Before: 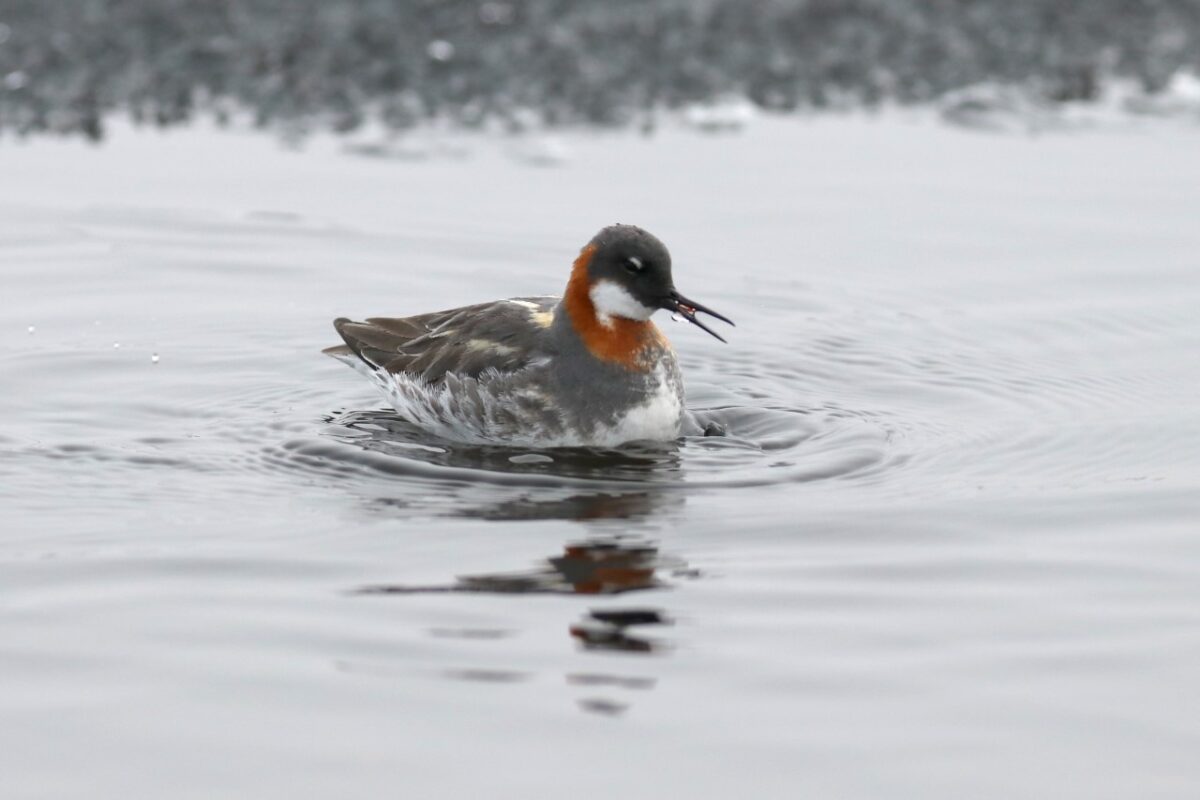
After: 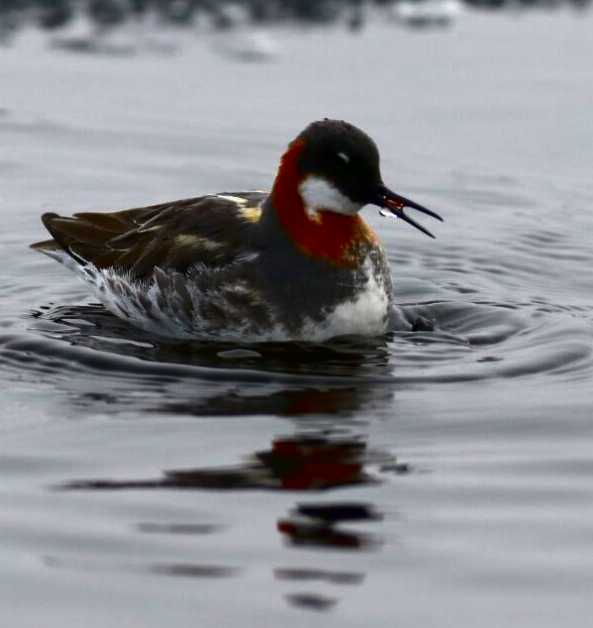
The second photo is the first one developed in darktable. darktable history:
crop and rotate: angle 0.02°, left 24.353%, top 13.219%, right 26.156%, bottom 8.224%
contrast brightness saturation: contrast 0.09, brightness -0.59, saturation 0.17
color balance rgb: linear chroma grading › global chroma 15%, perceptual saturation grading › global saturation 30%
